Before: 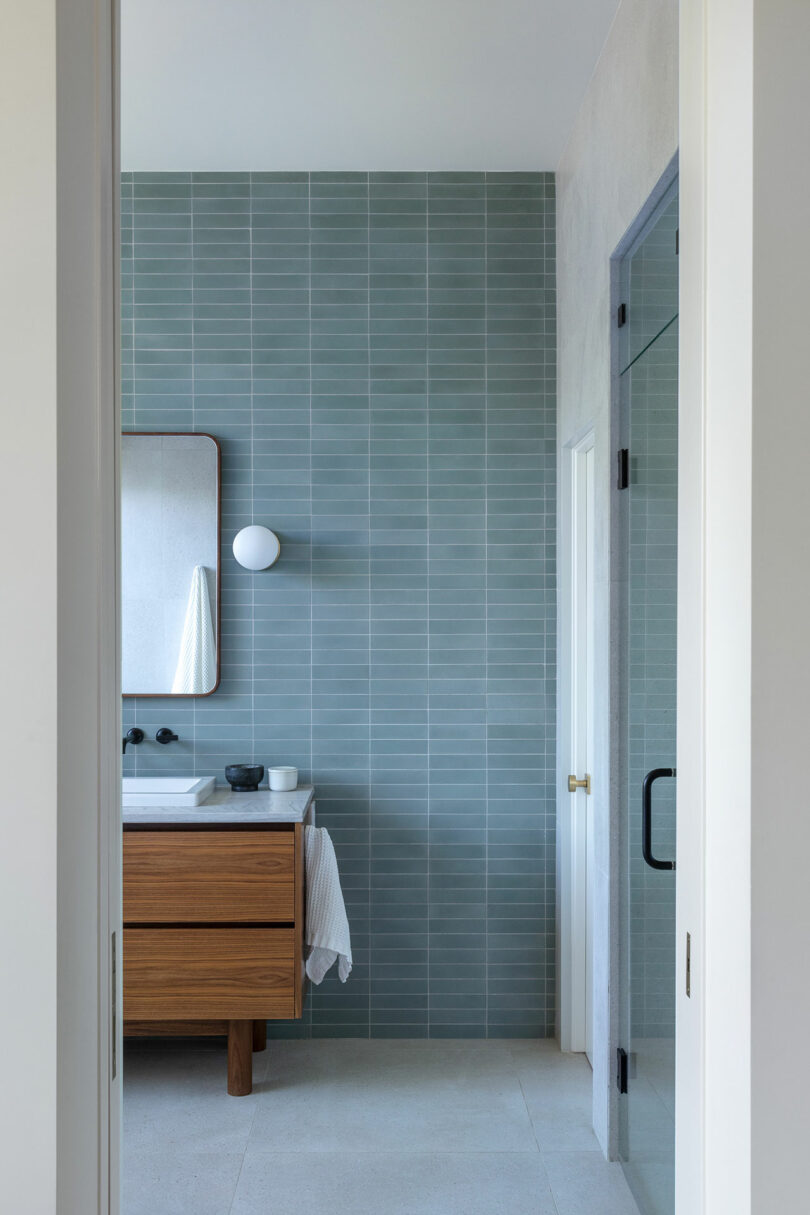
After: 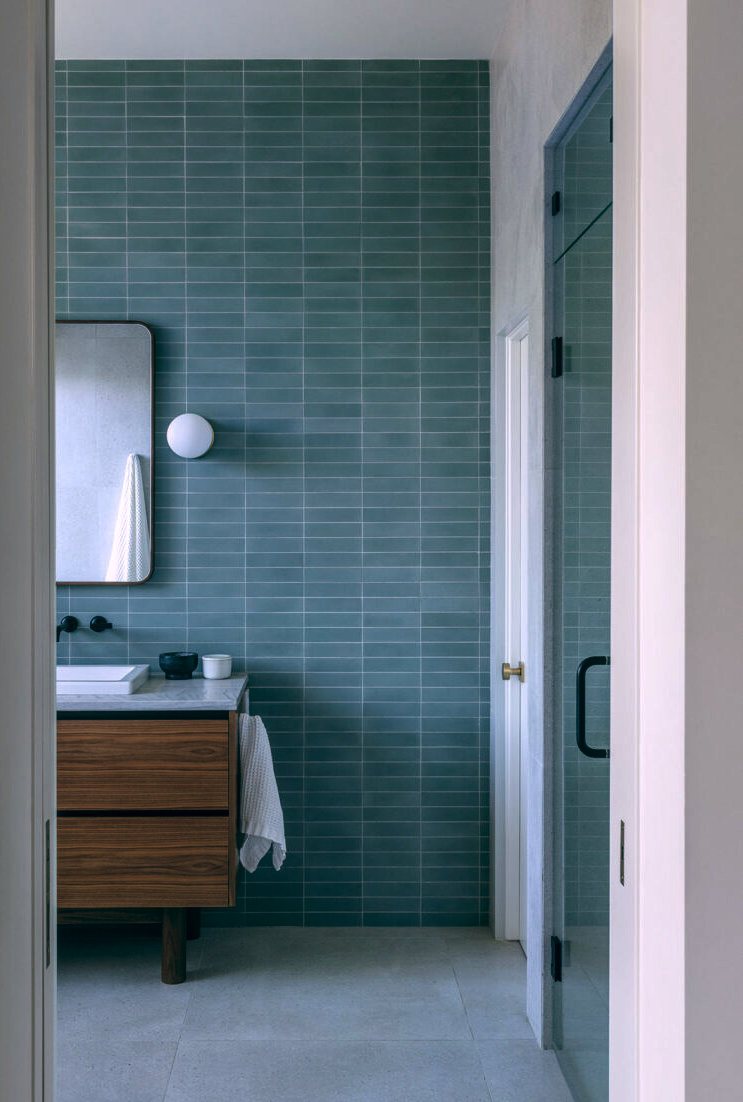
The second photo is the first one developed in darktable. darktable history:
local contrast: on, module defaults
crop and rotate: left 8.262%, top 9.226%
color balance: lift [1.016, 0.983, 1, 1.017], gamma [0.78, 1.018, 1.043, 0.957], gain [0.786, 1.063, 0.937, 1.017], input saturation 118.26%, contrast 13.43%, contrast fulcrum 21.62%, output saturation 82.76%
